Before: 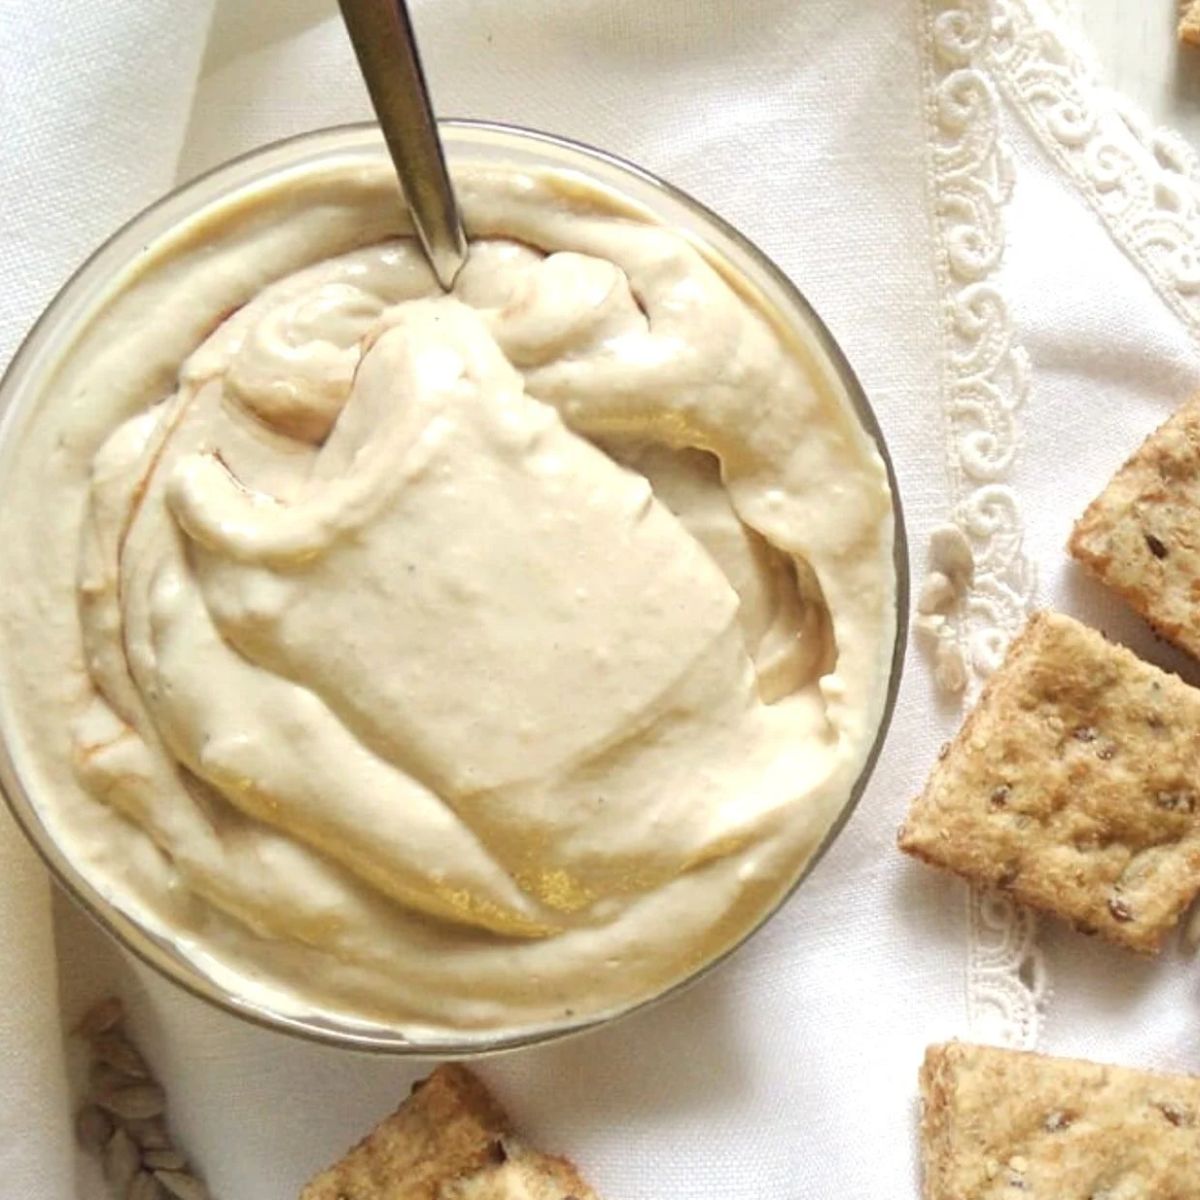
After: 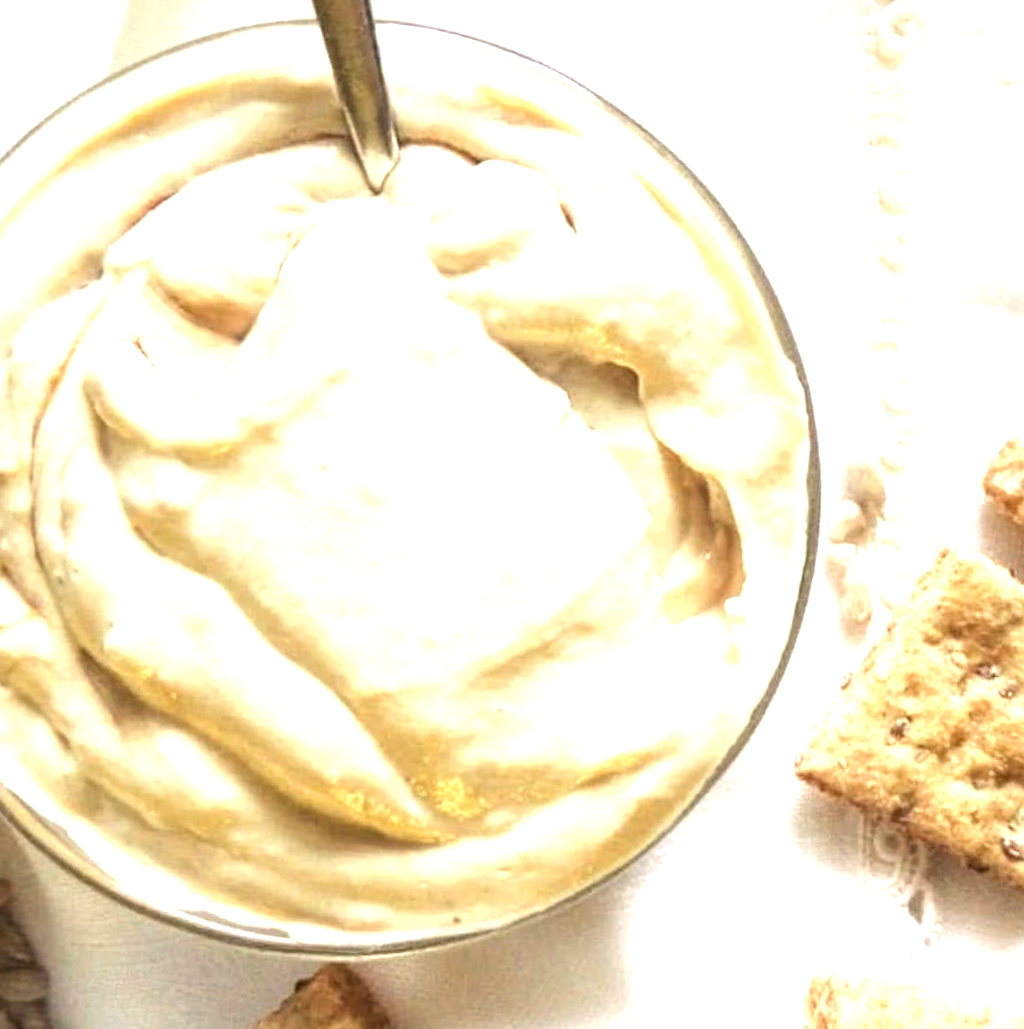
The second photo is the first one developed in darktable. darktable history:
crop and rotate: angle -3.27°, left 5.144%, top 5.175%, right 4.752%, bottom 4.251%
local contrast: on, module defaults
tone equalizer: -8 EV -1.05 EV, -7 EV -1.04 EV, -6 EV -0.888 EV, -5 EV -0.617 EV, -3 EV 0.585 EV, -2 EV 0.837 EV, -1 EV 0.986 EV, +0 EV 1.07 EV
